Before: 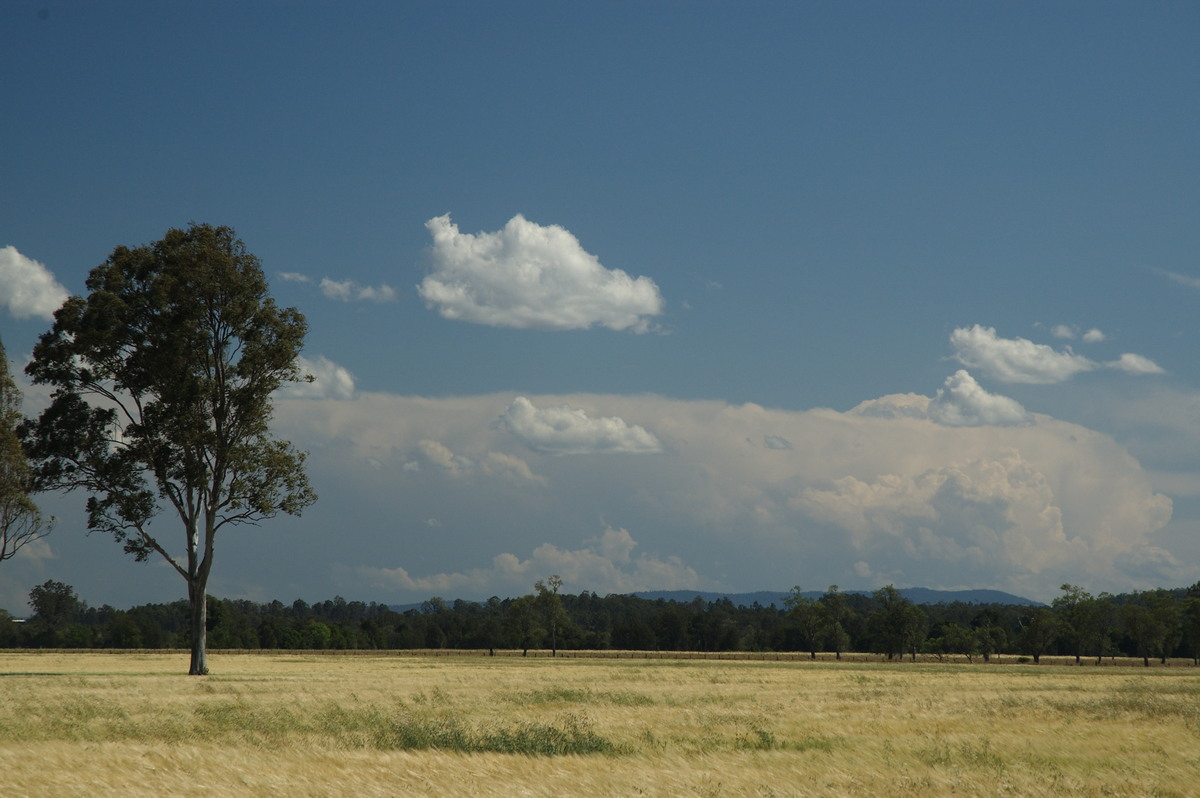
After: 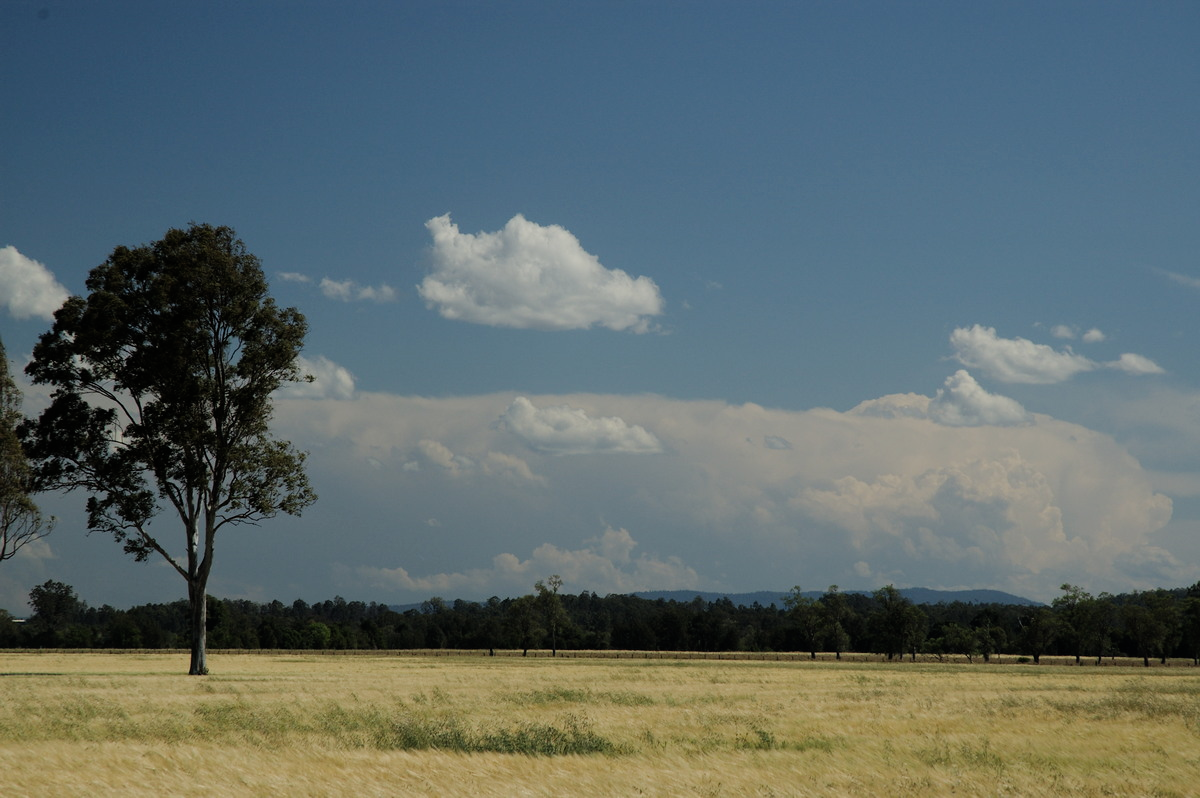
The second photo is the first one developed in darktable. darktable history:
filmic rgb: black relative exposure -7.65 EV, white relative exposure 4.56 EV, hardness 3.61, contrast 1.057
